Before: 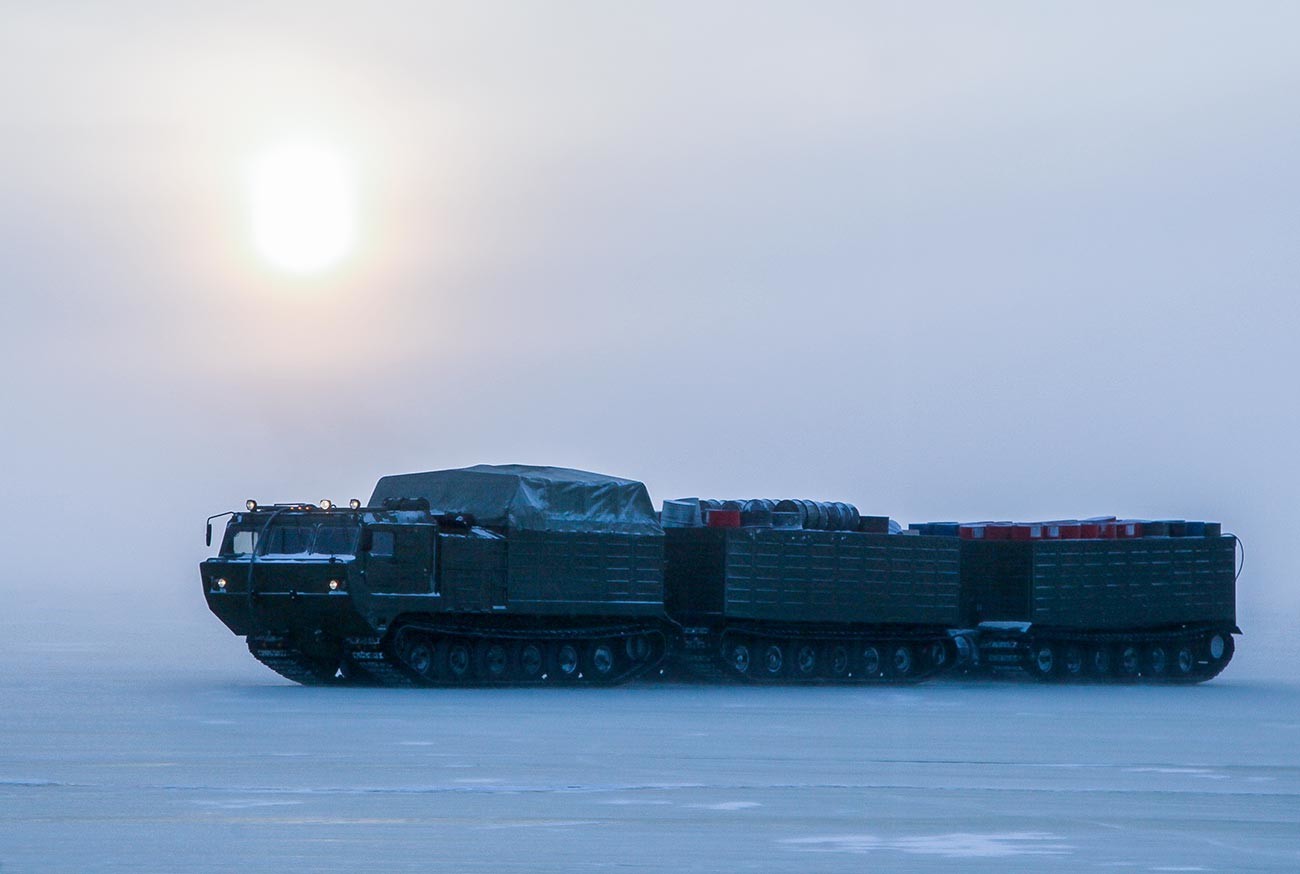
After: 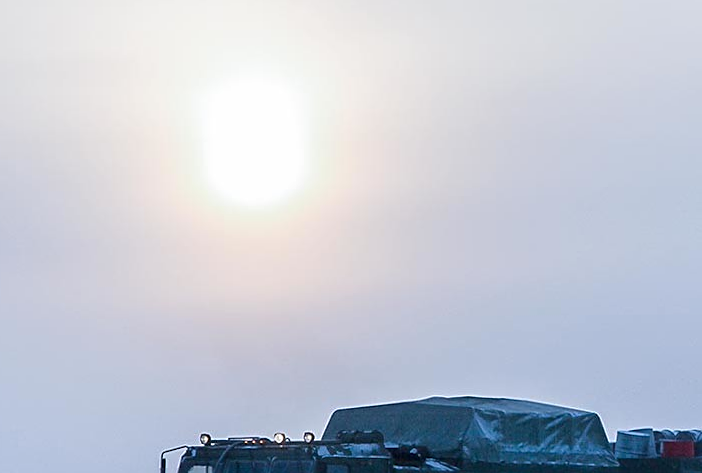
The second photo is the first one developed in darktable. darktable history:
rotate and perspective: rotation -0.45°, automatic cropping original format, crop left 0.008, crop right 0.992, crop top 0.012, crop bottom 0.988
crop and rotate: left 3.047%, top 7.509%, right 42.236%, bottom 37.598%
sharpen: on, module defaults
tone equalizer: -8 EV -1.84 EV, -7 EV -1.16 EV, -6 EV -1.62 EV, smoothing diameter 25%, edges refinement/feathering 10, preserve details guided filter
